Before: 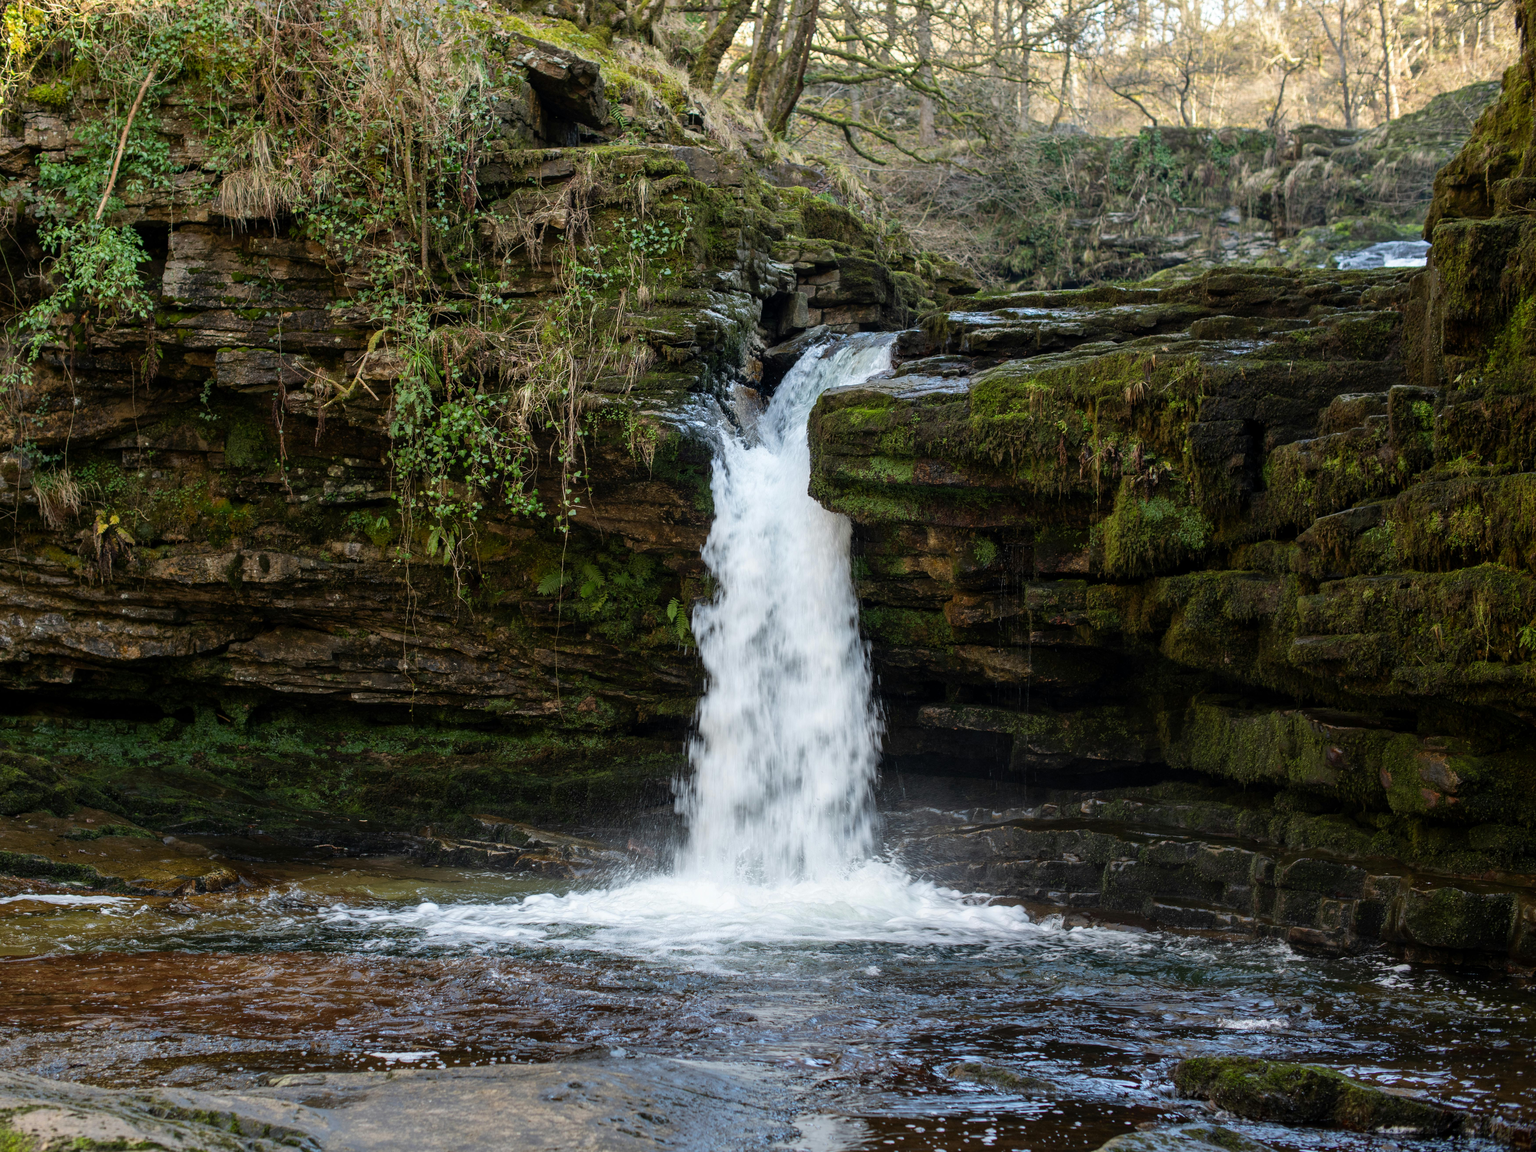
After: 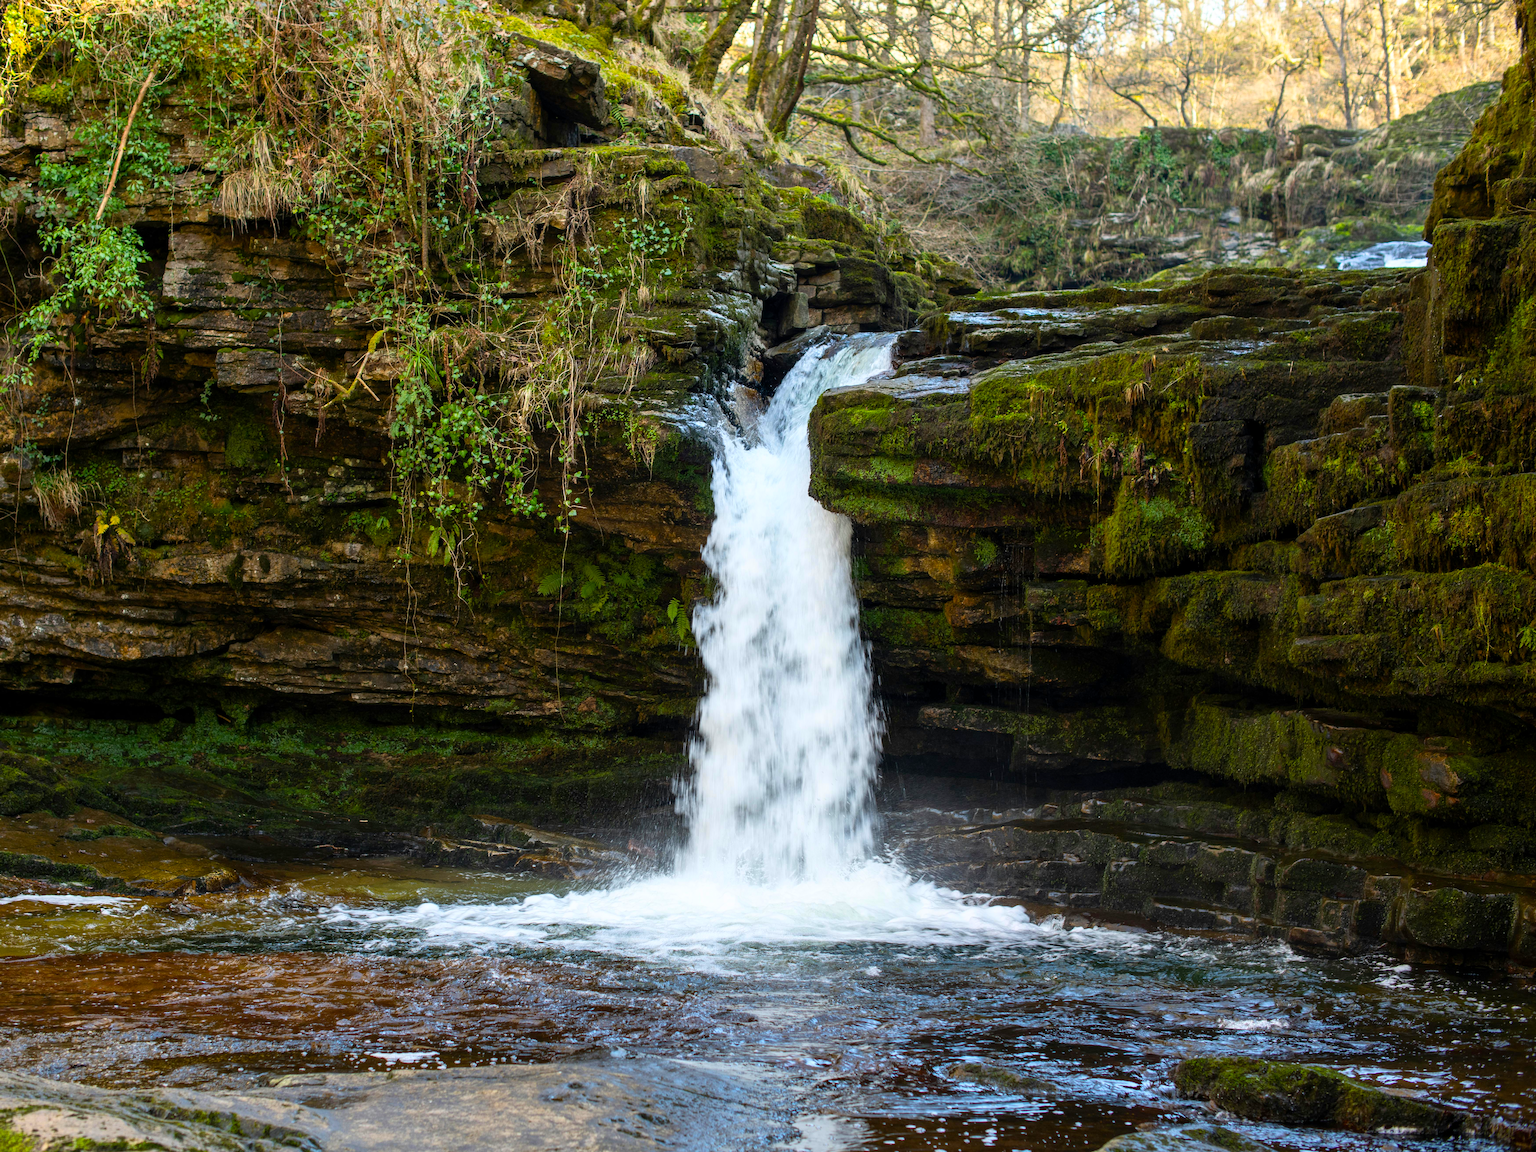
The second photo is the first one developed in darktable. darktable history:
base curve: curves: ch0 [(0, 0) (0.257, 0.25) (0.482, 0.586) (0.757, 0.871) (1, 1)]
color balance rgb: perceptual saturation grading › global saturation 25%, perceptual brilliance grading › mid-tones 10%, perceptual brilliance grading › shadows 15%, global vibrance 20%
